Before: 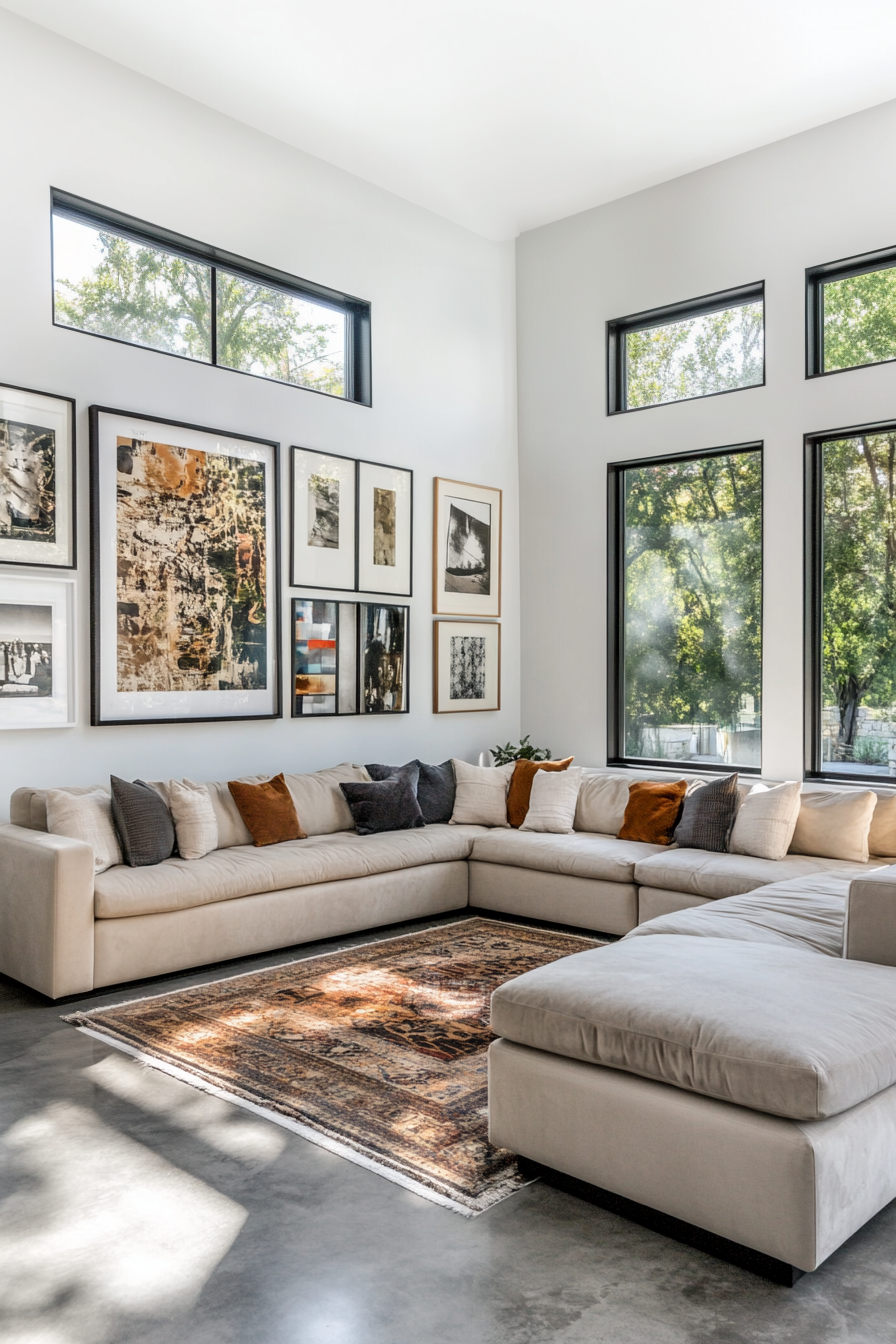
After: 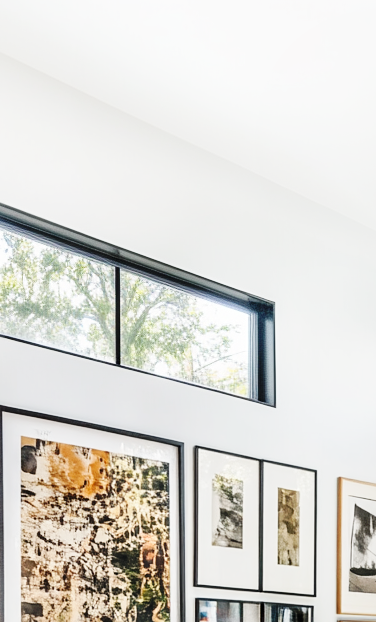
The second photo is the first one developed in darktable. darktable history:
base curve: curves: ch0 [(0, 0) (0.032, 0.025) (0.121, 0.166) (0.206, 0.329) (0.605, 0.79) (1, 1)], preserve colors none
sharpen: amount 0.2
crop and rotate: left 10.817%, top 0.062%, right 47.194%, bottom 53.626%
